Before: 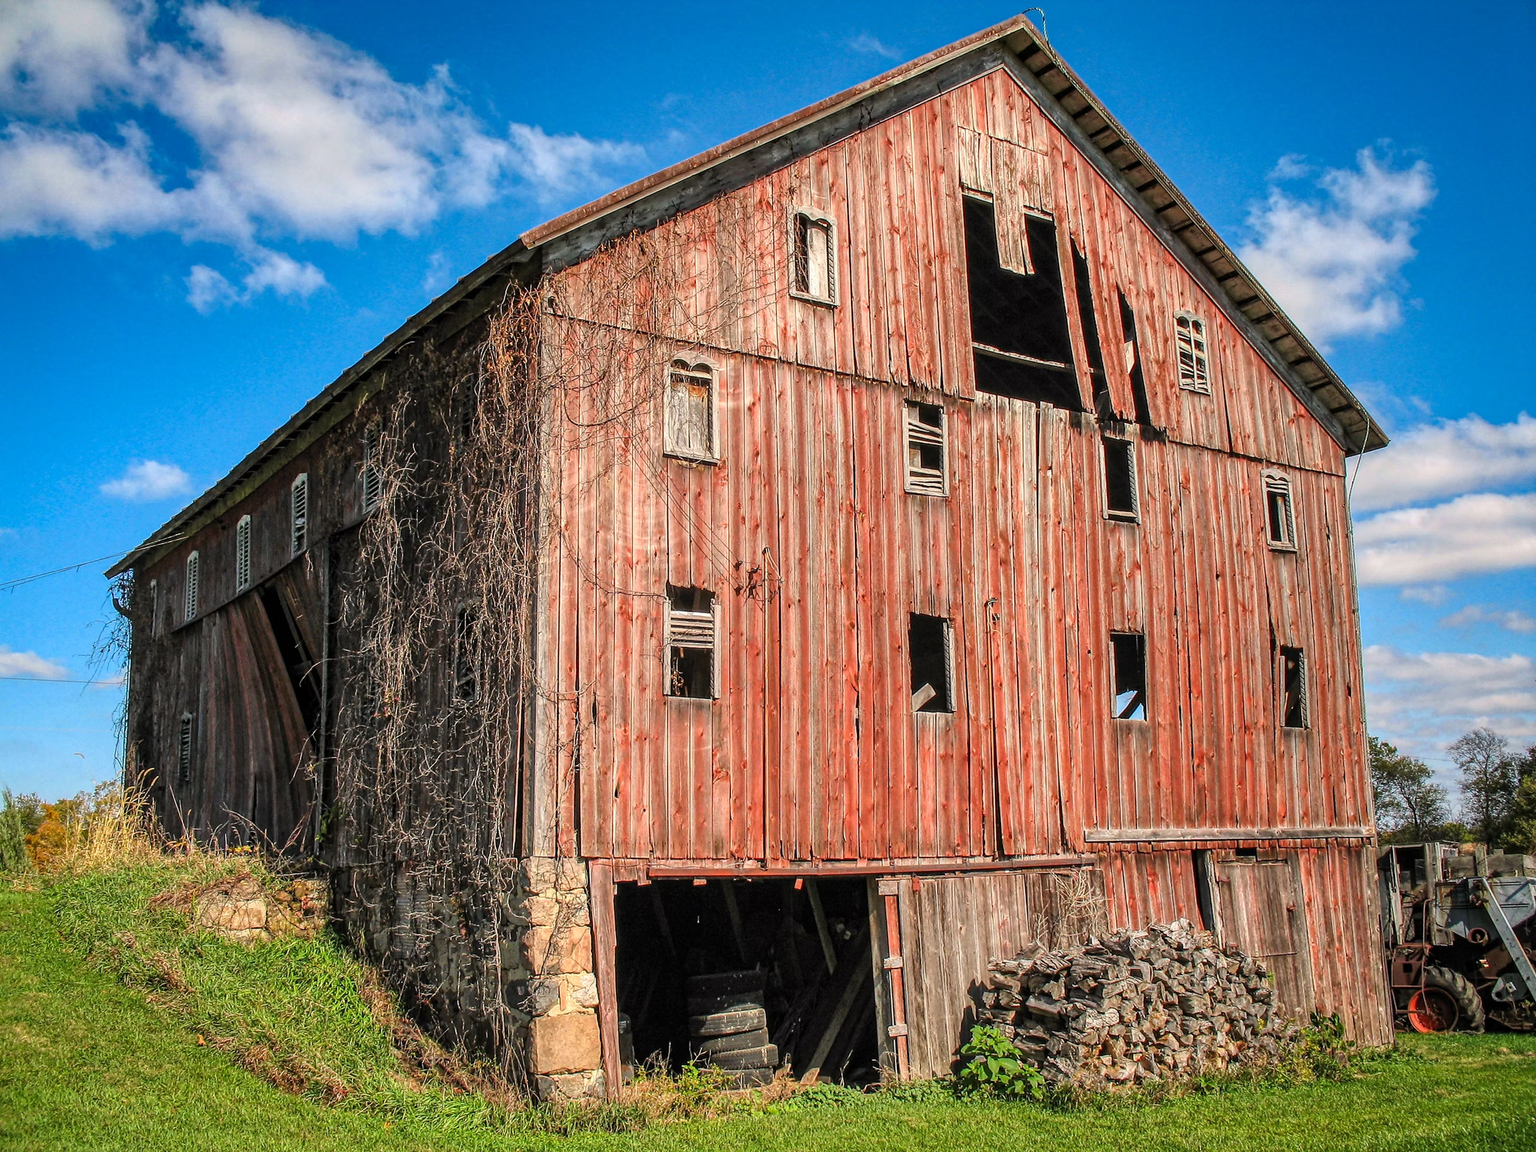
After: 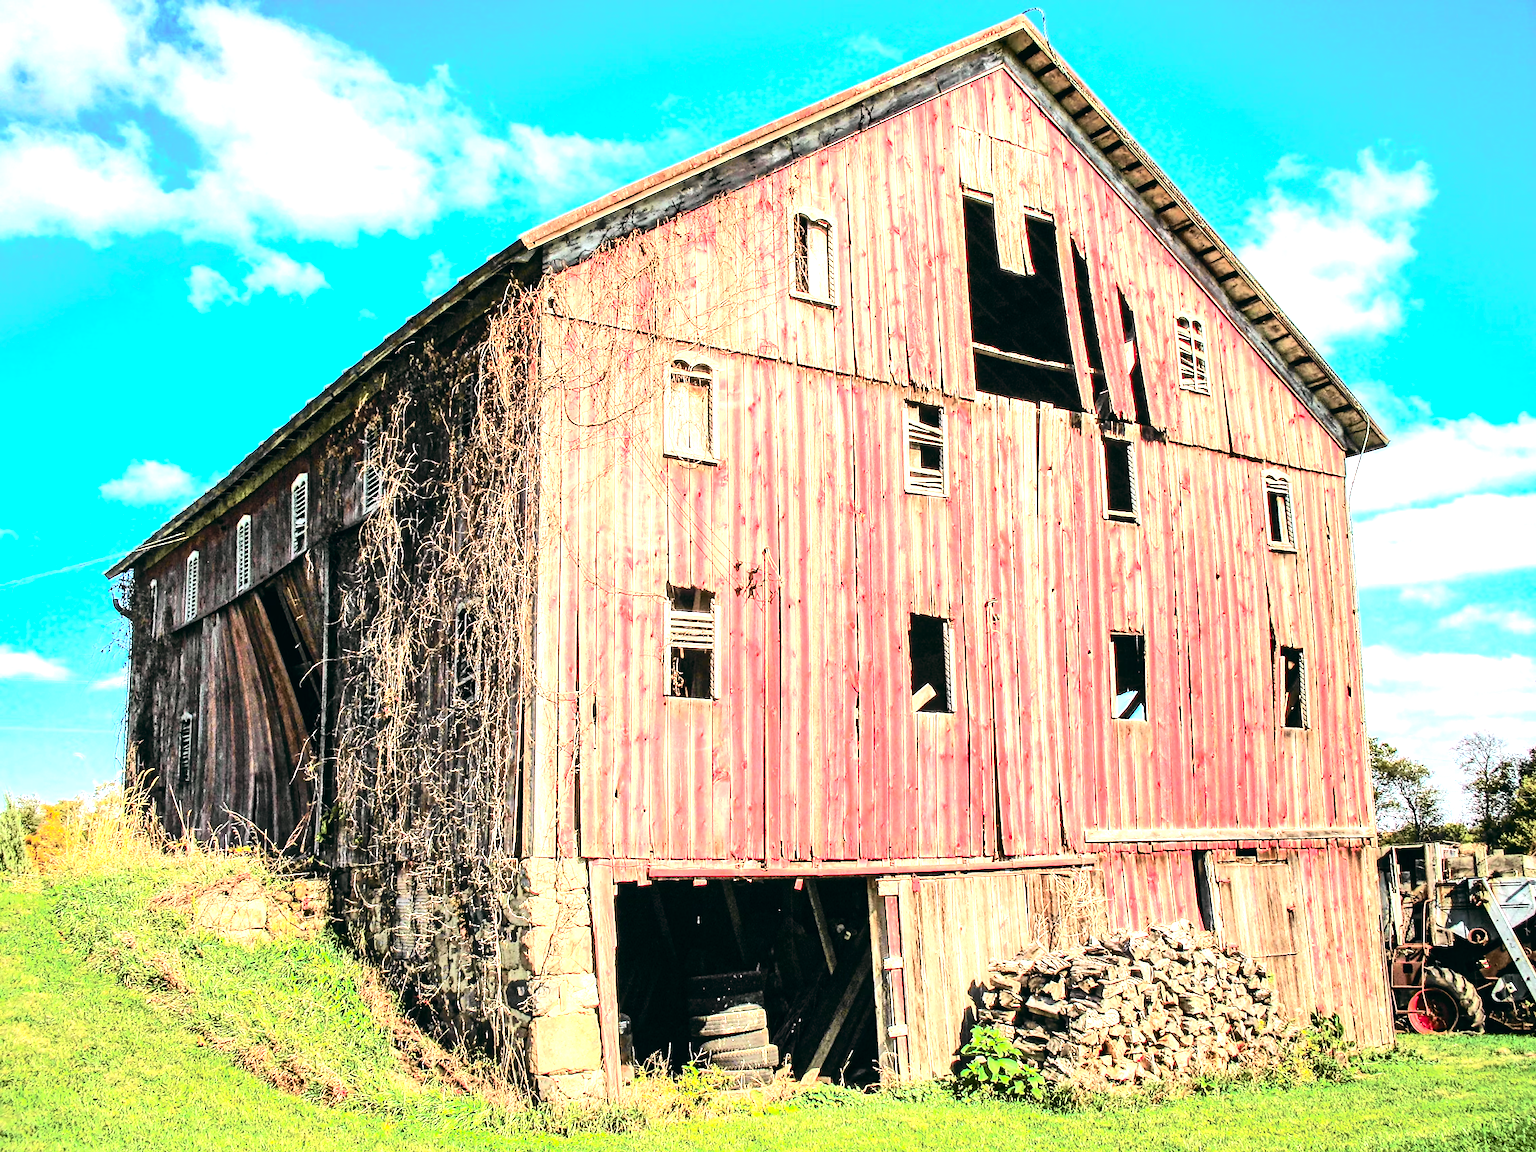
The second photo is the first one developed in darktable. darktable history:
color balance: lift [1, 0.998, 1.001, 1.002], gamma [1, 1.02, 1, 0.98], gain [1, 1.02, 1.003, 0.98]
tone equalizer: -8 EV -0.75 EV, -7 EV -0.7 EV, -6 EV -0.6 EV, -5 EV -0.4 EV, -3 EV 0.4 EV, -2 EV 0.6 EV, -1 EV 0.7 EV, +0 EV 0.75 EV, edges refinement/feathering 500, mask exposure compensation -1.57 EV, preserve details no
exposure: black level correction 0, exposure 1.55 EV, compensate exposure bias true, compensate highlight preservation false
tone curve: curves: ch0 [(0, 0.008) (0.081, 0.044) (0.177, 0.123) (0.283, 0.253) (0.416, 0.449) (0.495, 0.524) (0.661, 0.756) (0.796, 0.859) (1, 0.951)]; ch1 [(0, 0) (0.161, 0.092) (0.35, 0.33) (0.392, 0.392) (0.427, 0.426) (0.479, 0.472) (0.505, 0.5) (0.521, 0.524) (0.567, 0.564) (0.583, 0.588) (0.625, 0.627) (0.678, 0.733) (1, 1)]; ch2 [(0, 0) (0.346, 0.362) (0.404, 0.427) (0.502, 0.499) (0.531, 0.523) (0.544, 0.561) (0.58, 0.59) (0.629, 0.642) (0.717, 0.678) (1, 1)], color space Lab, independent channels, preserve colors none
